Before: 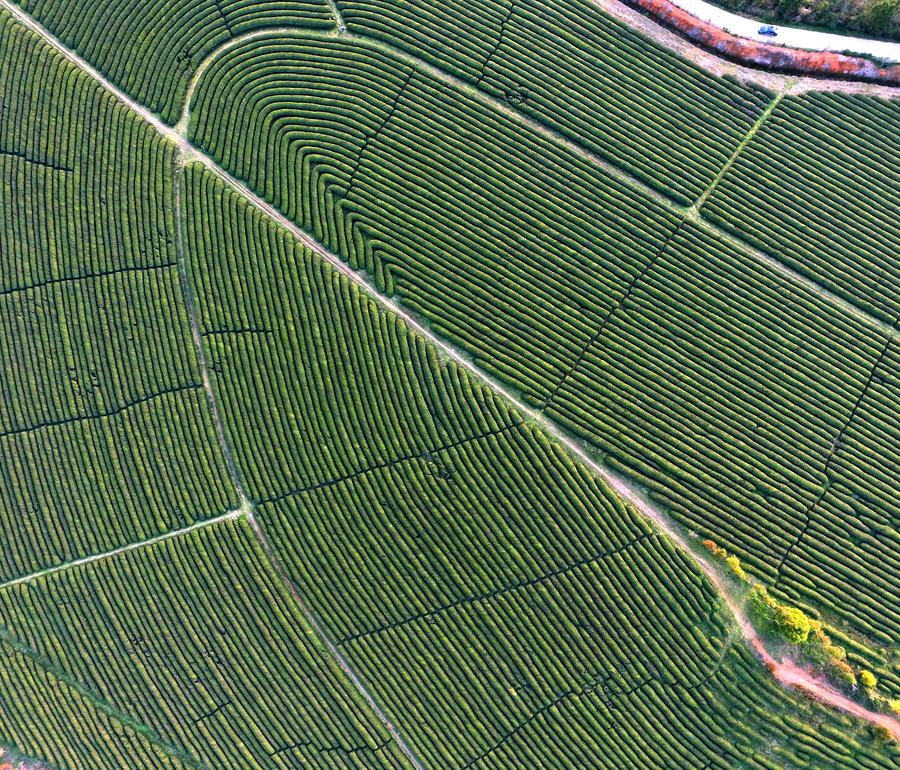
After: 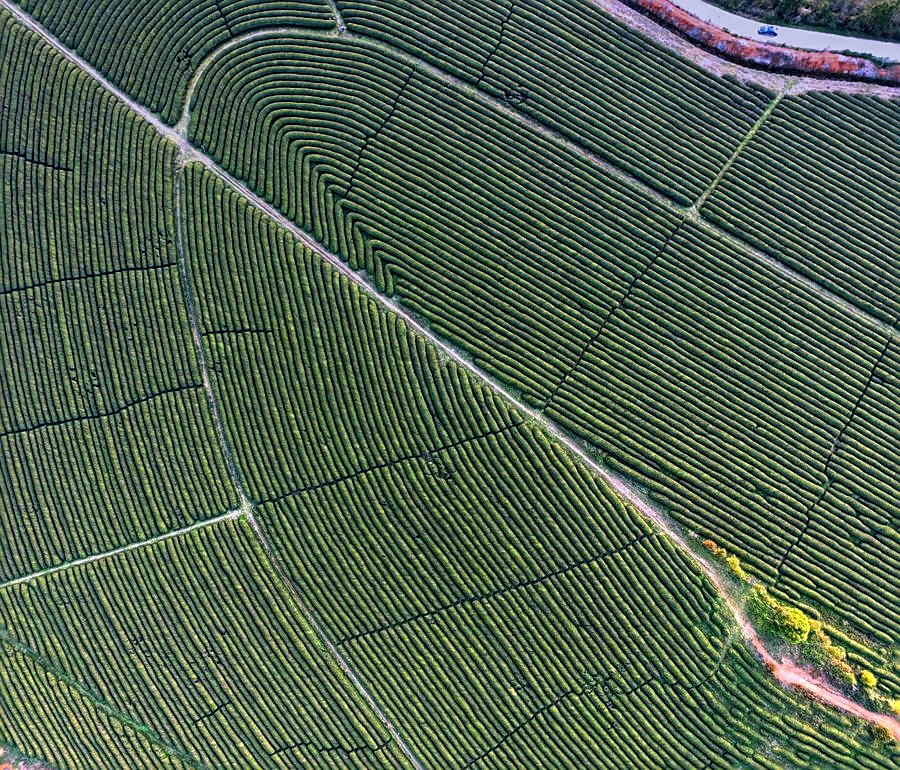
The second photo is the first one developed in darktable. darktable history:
graduated density: hue 238.83°, saturation 50%
sharpen: on, module defaults
local contrast: on, module defaults
